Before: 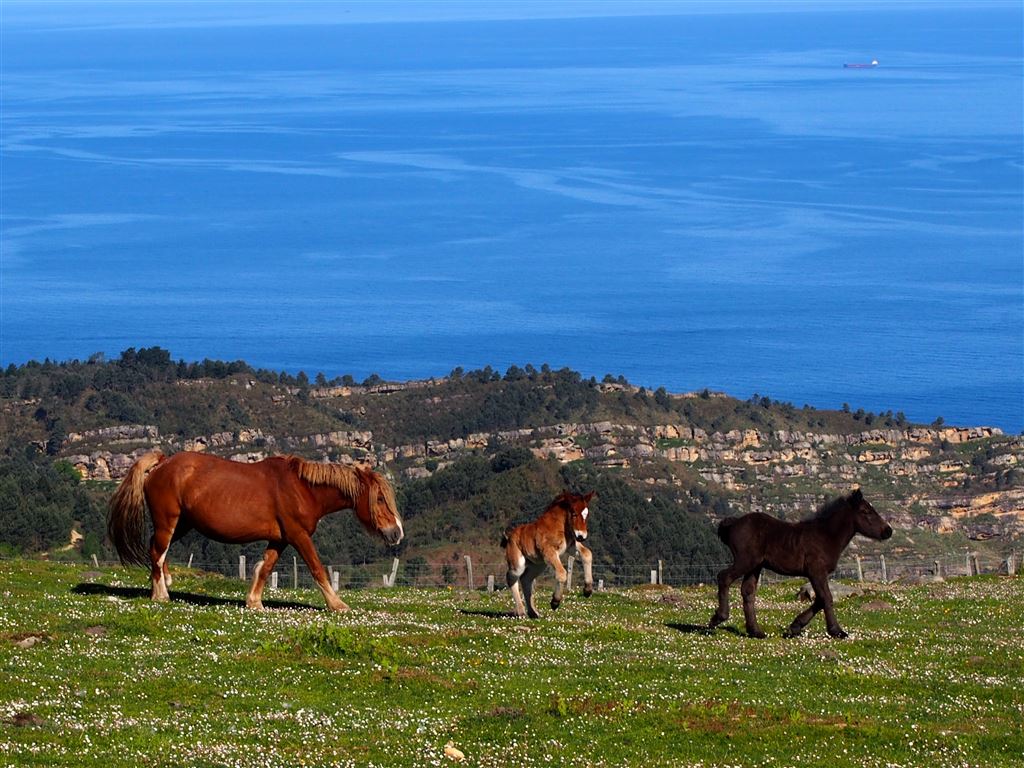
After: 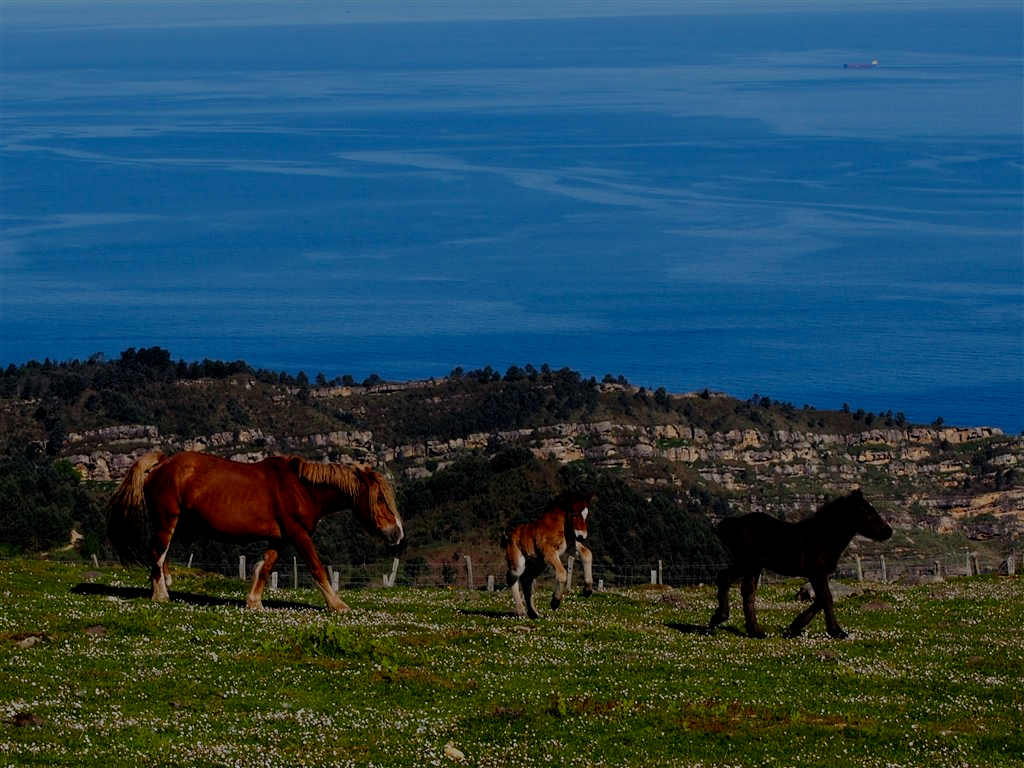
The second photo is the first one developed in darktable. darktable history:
filmic rgb: middle gray luminance 30%, black relative exposure -9 EV, white relative exposure 7 EV, threshold 6 EV, target black luminance 0%, hardness 2.94, latitude 2.04%, contrast 0.963, highlights saturation mix 5%, shadows ↔ highlights balance 12.16%, add noise in highlights 0, preserve chrominance no, color science v3 (2019), use custom middle-gray values true, iterations of high-quality reconstruction 0, contrast in highlights soft, enable highlight reconstruction true
color balance rgb: on, module defaults
exposure: exposure -0.582 EV, compensate highlight preservation false
